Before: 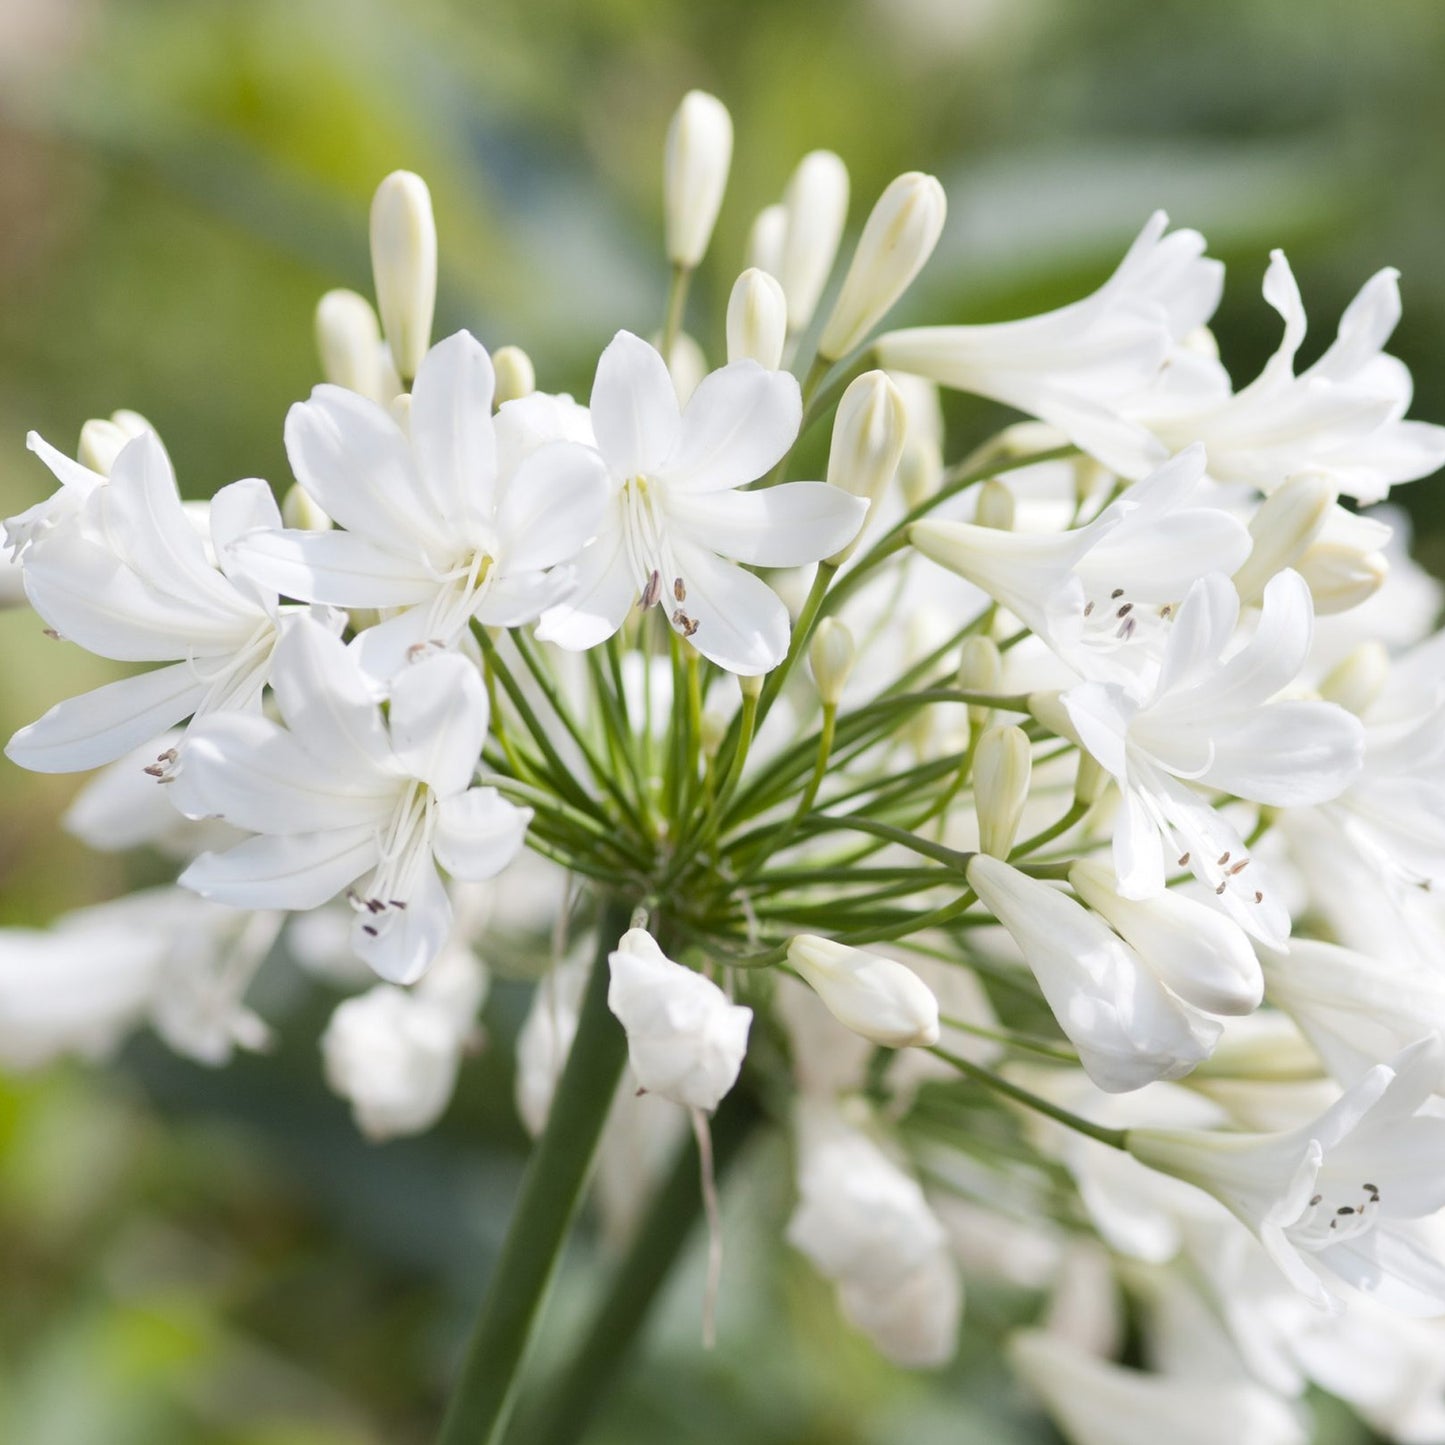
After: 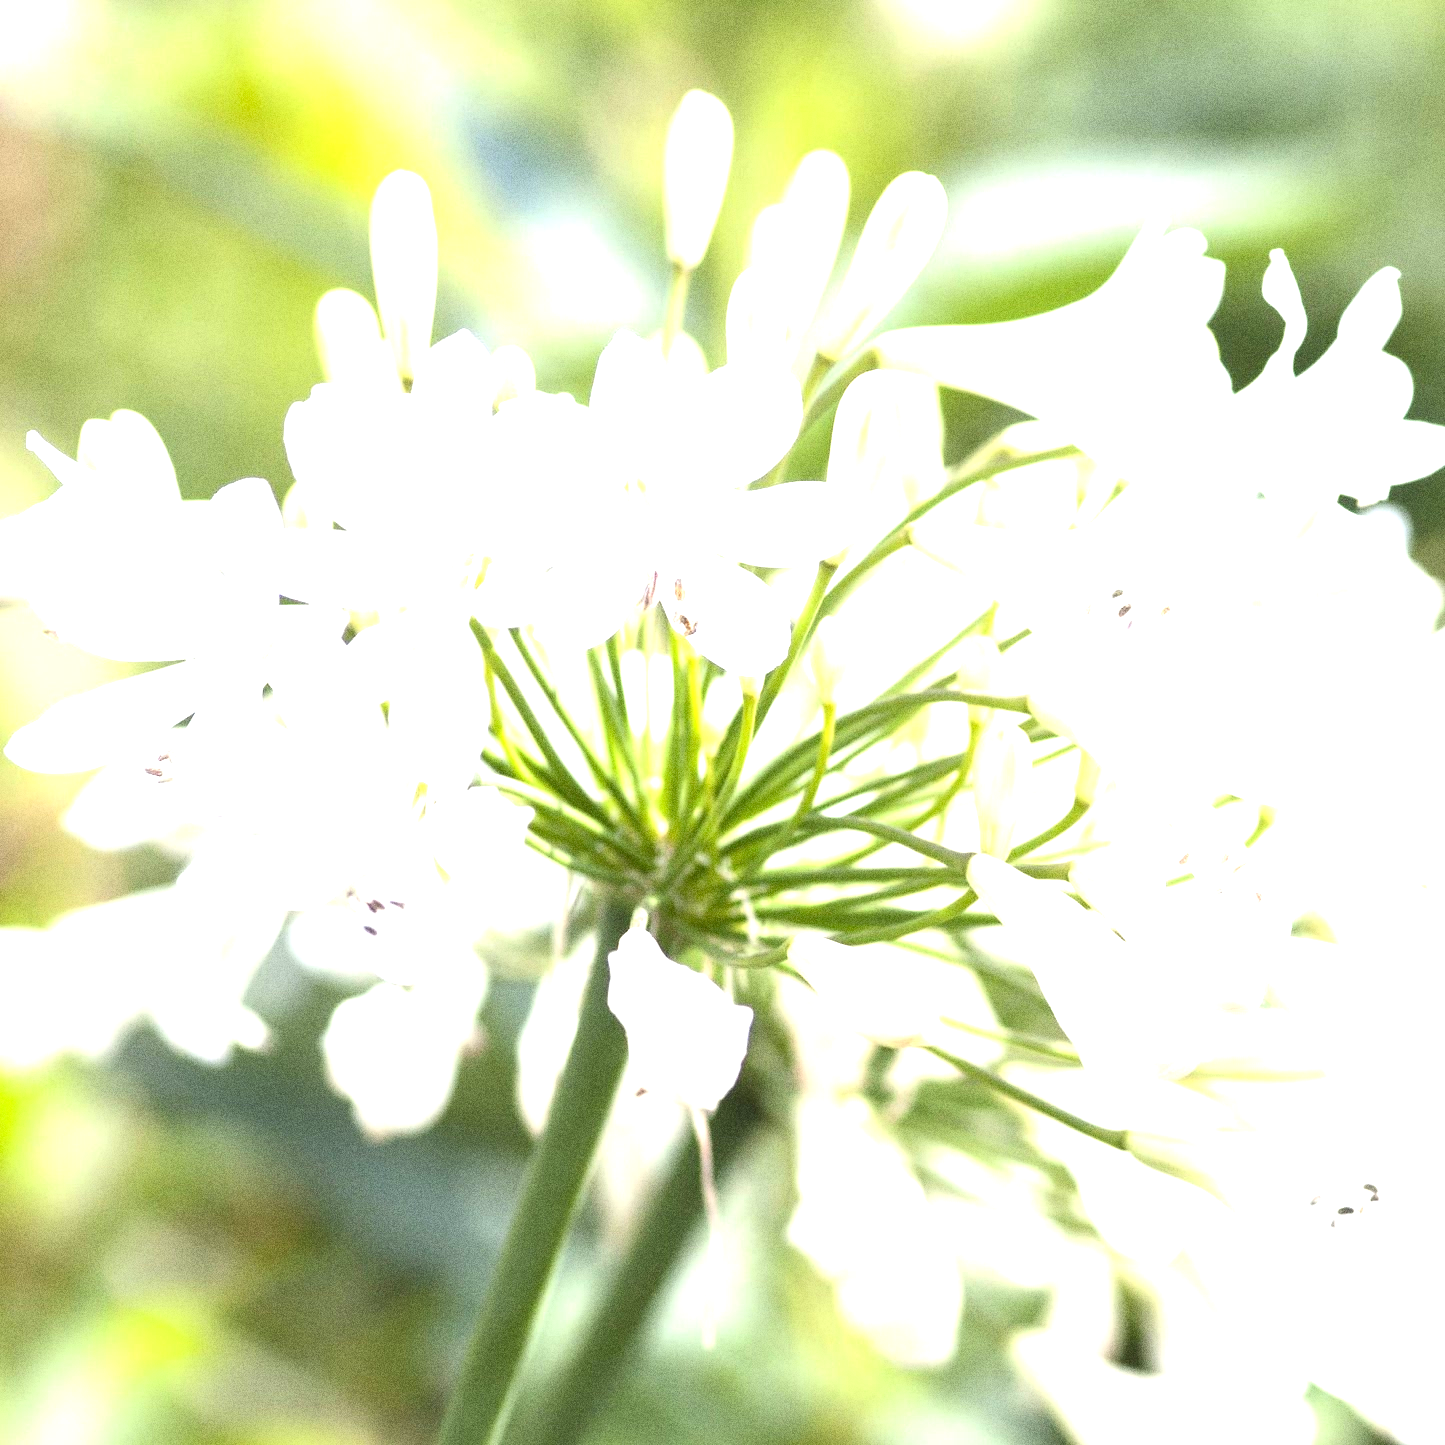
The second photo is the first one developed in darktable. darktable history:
grain: coarseness 0.09 ISO, strength 40%
exposure: black level correction 0, exposure 1.741 EV, compensate exposure bias true, compensate highlight preservation false
